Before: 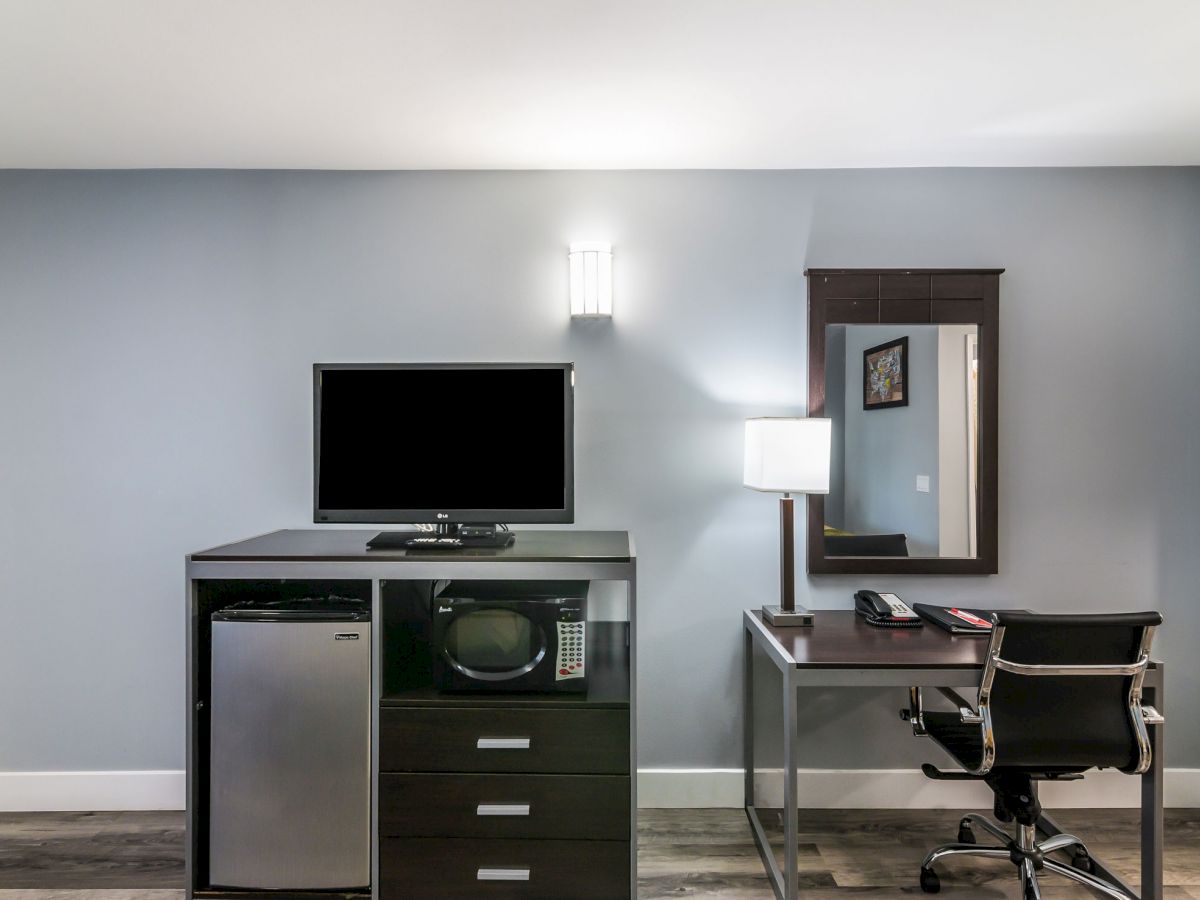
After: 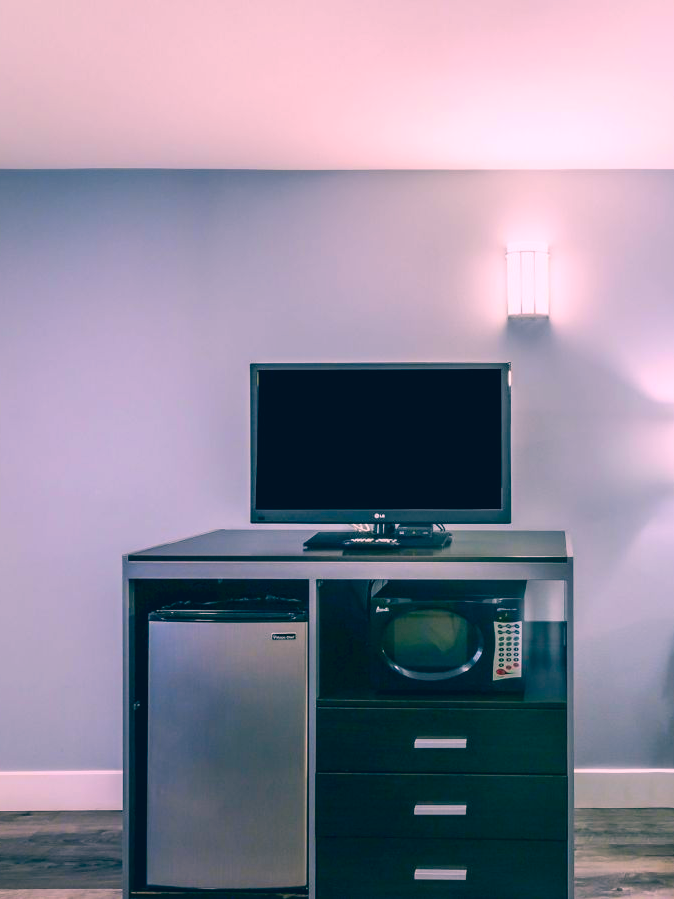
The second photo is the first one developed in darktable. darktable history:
crop: left 5.3%, right 38.474%
color correction: highlights a* 16.28, highlights b* 0.294, shadows a* -15.1, shadows b* -14.27, saturation 1.53
